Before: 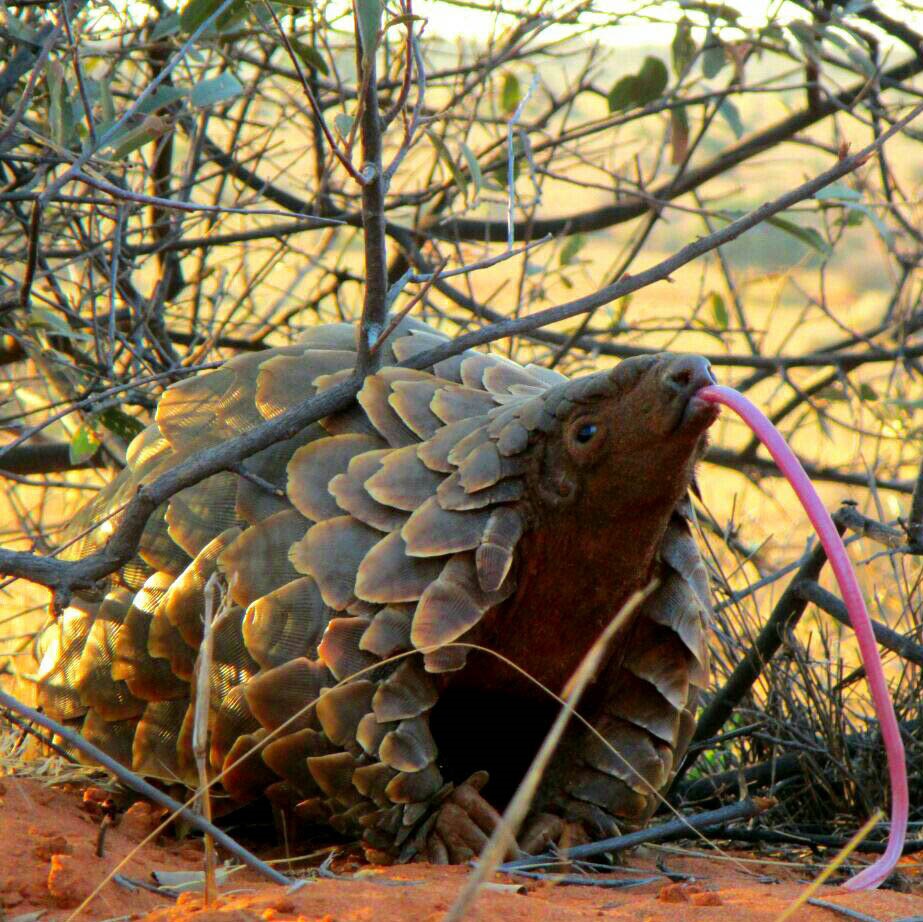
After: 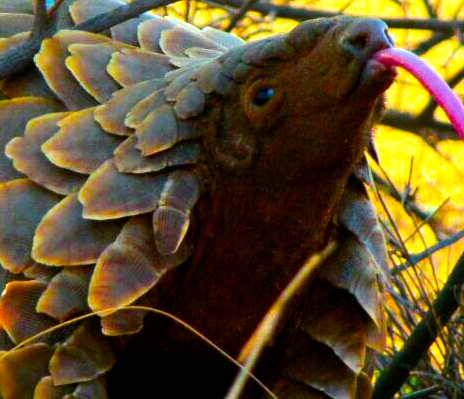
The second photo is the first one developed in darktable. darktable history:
color balance rgb: linear chroma grading › global chroma 9%, perceptual saturation grading › global saturation 36%, perceptual saturation grading › shadows 35%, perceptual brilliance grading › global brilliance 15%, perceptual brilliance grading › shadows -35%, global vibrance 15%
crop: left 35.03%, top 36.625%, right 14.663%, bottom 20.057%
